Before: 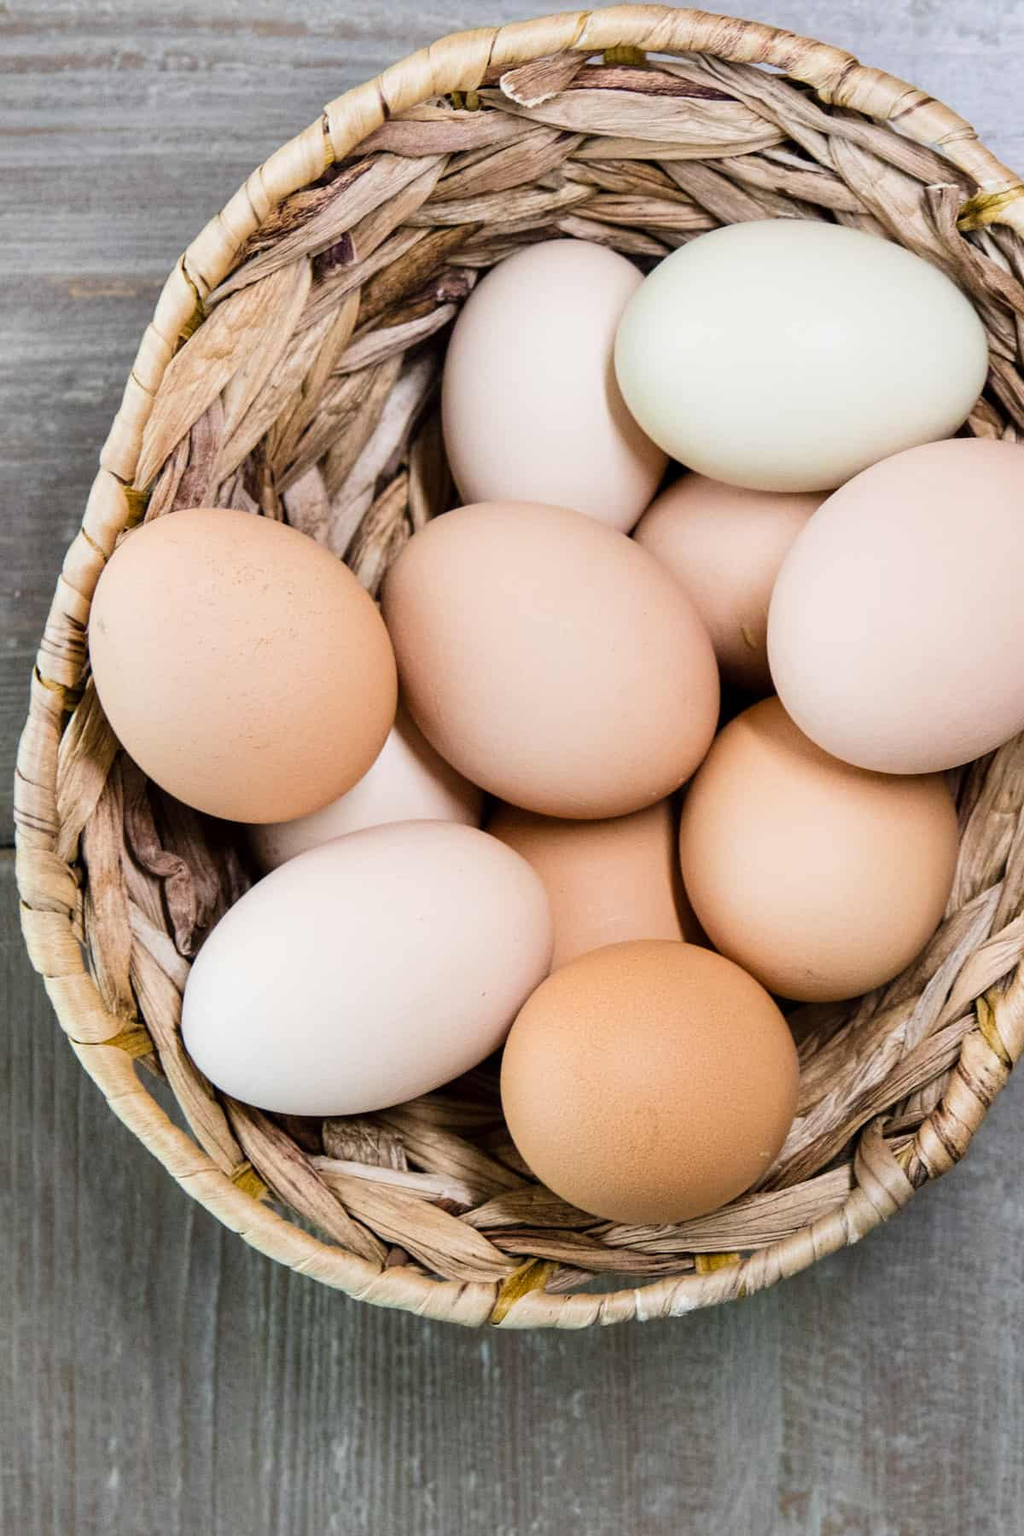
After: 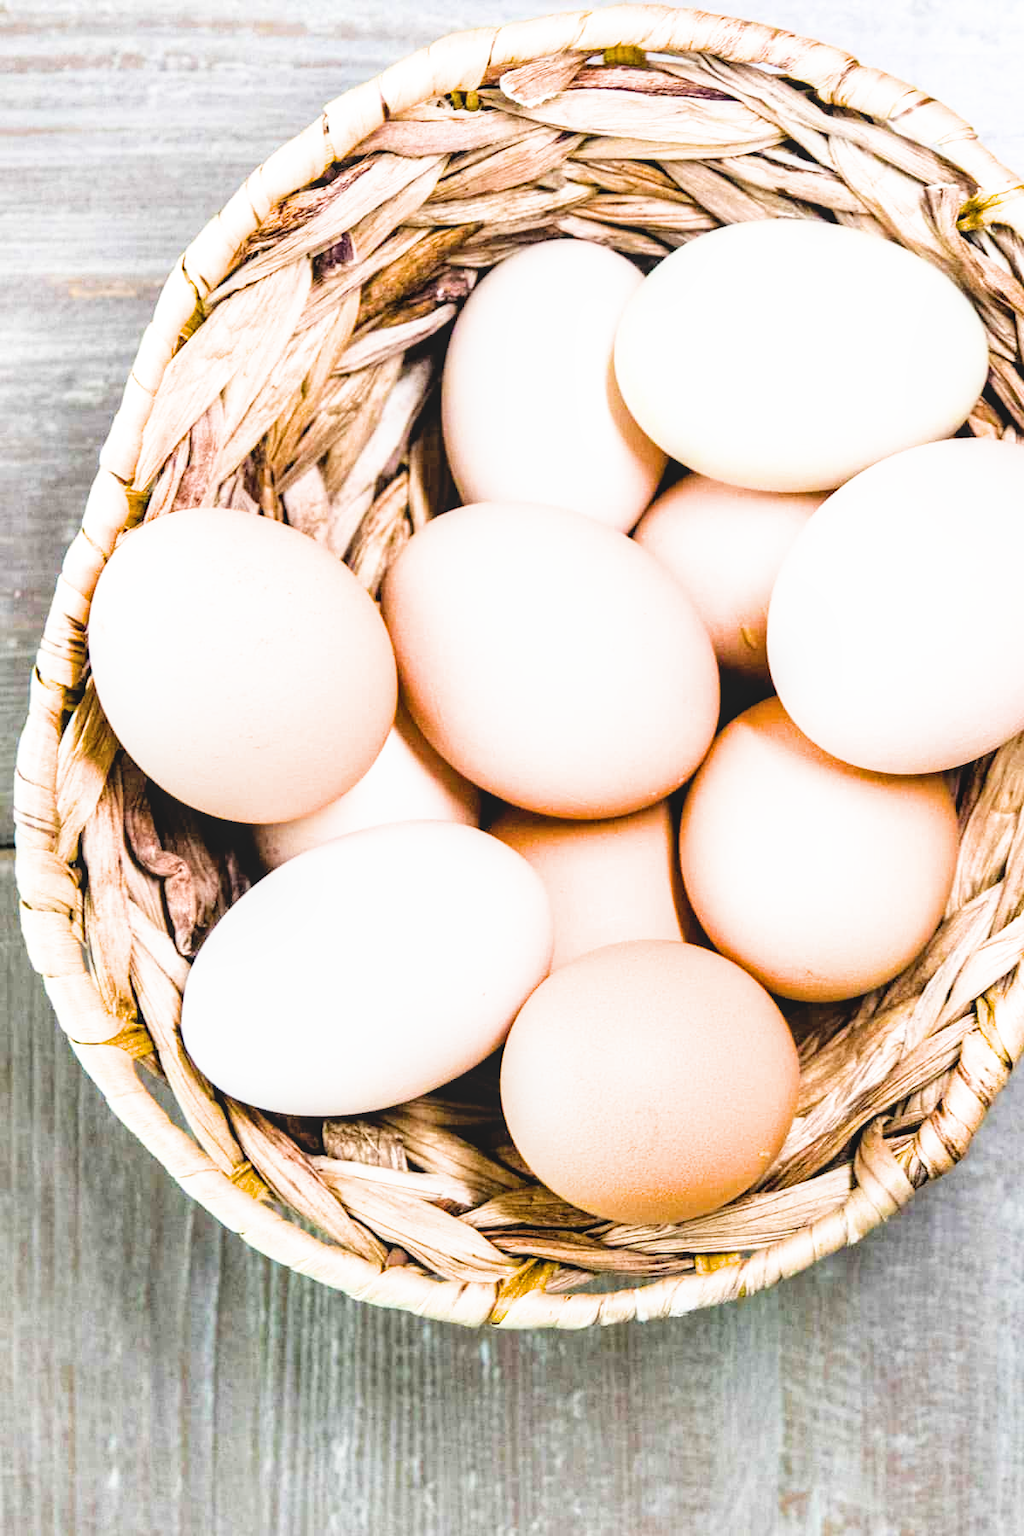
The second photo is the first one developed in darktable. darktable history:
local contrast: detail 110%
color balance rgb: perceptual saturation grading › global saturation 20%, global vibrance 20%
filmic rgb: black relative exposure -5 EV, white relative exposure 3.5 EV, hardness 3.19, contrast 1.2, highlights saturation mix -50%
exposure: black level correction 0, exposure 1.5 EV, compensate highlight preservation false
